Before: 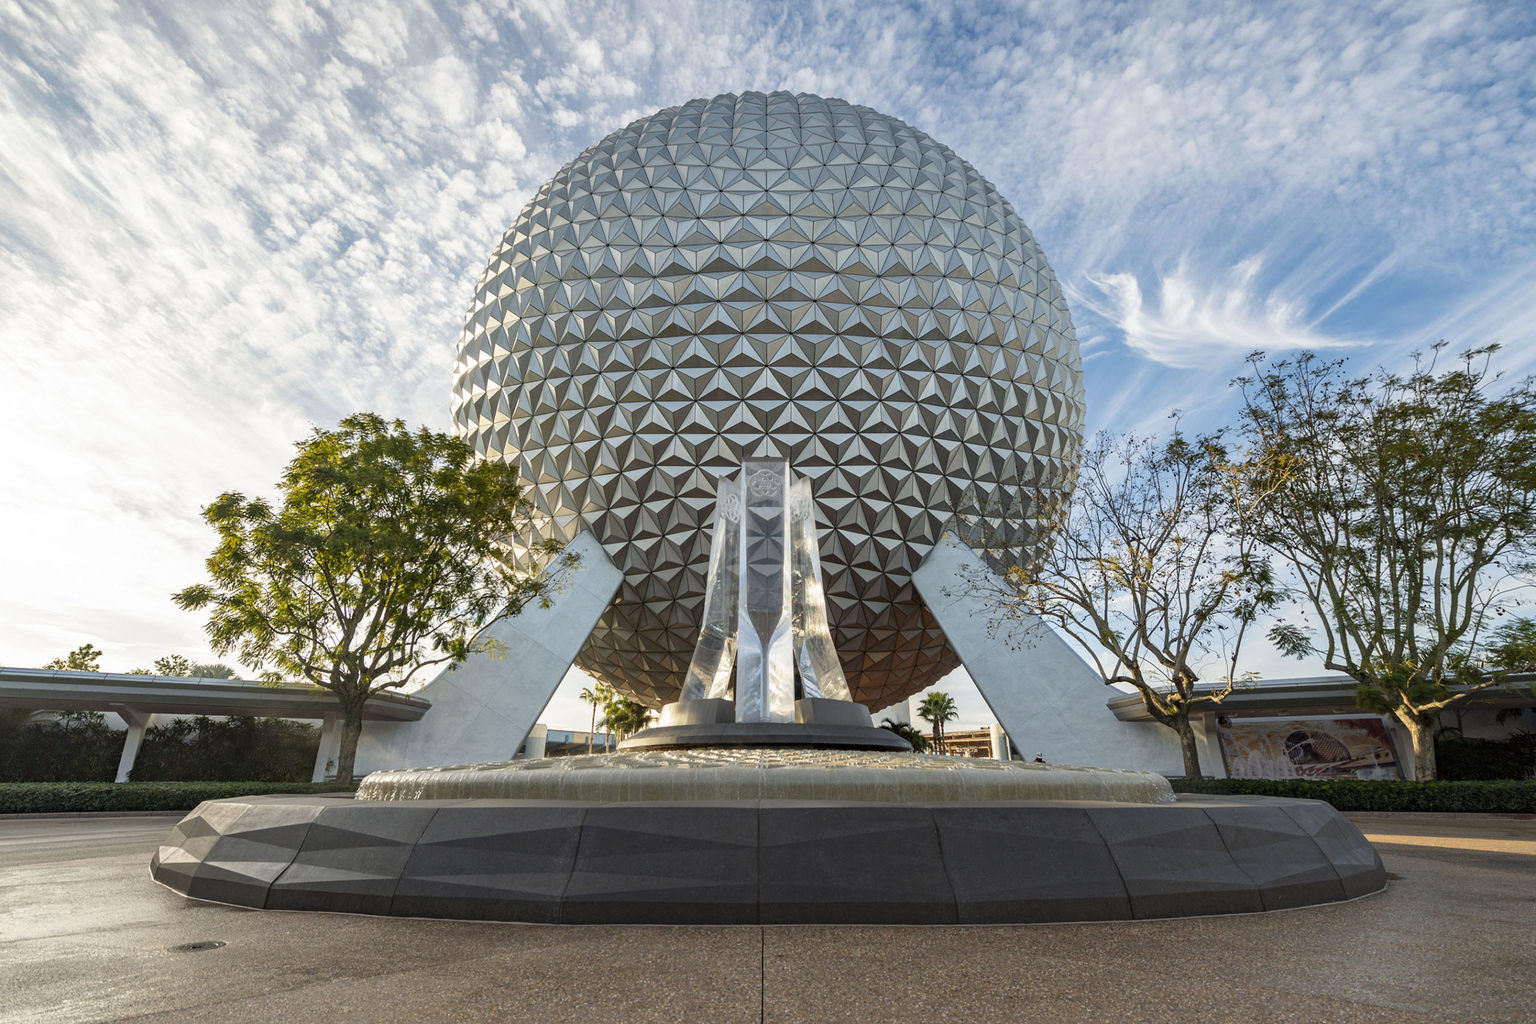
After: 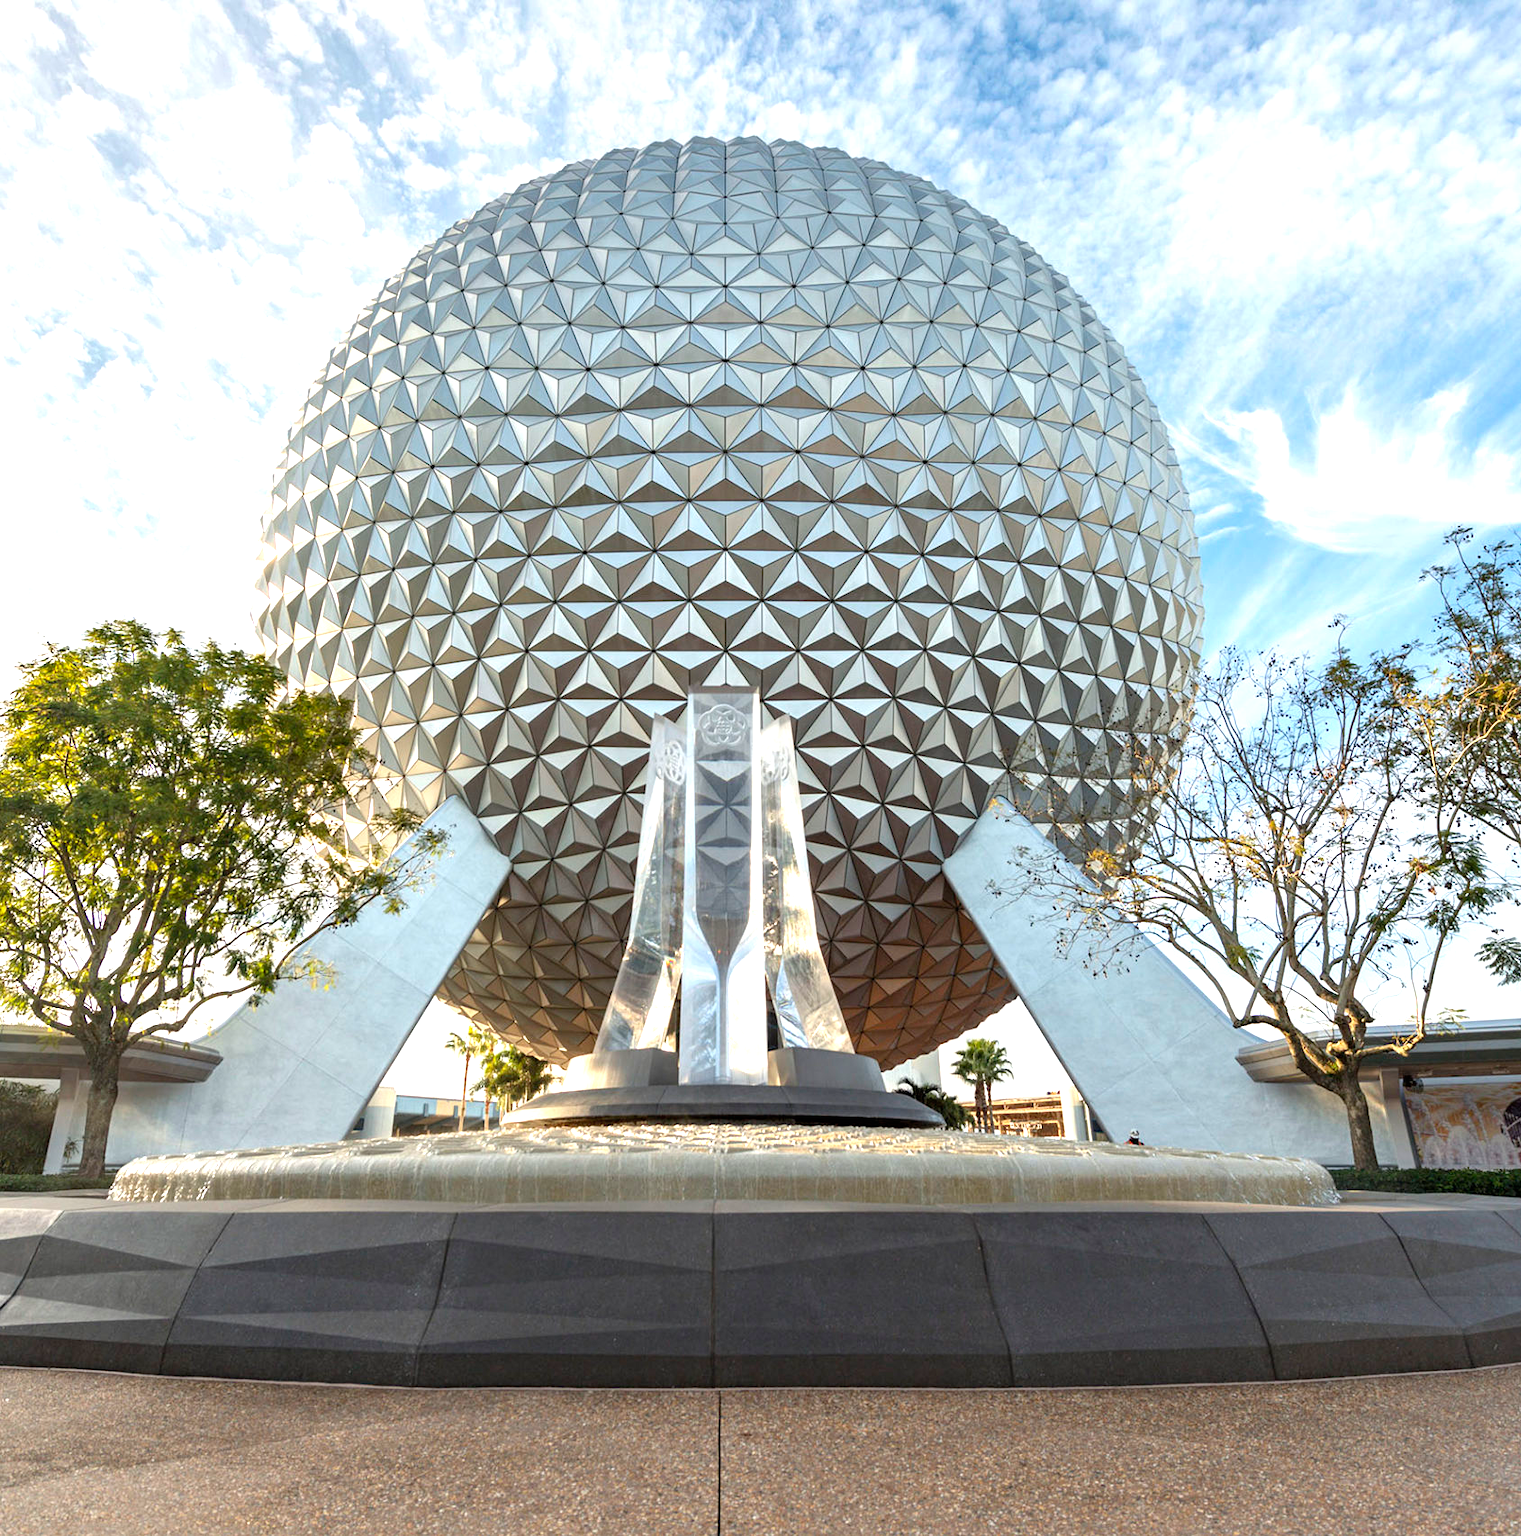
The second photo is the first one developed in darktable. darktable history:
crop and rotate: left 18.442%, right 15.508%
exposure: black level correction 0, exposure 0.9 EV, compensate highlight preservation false
